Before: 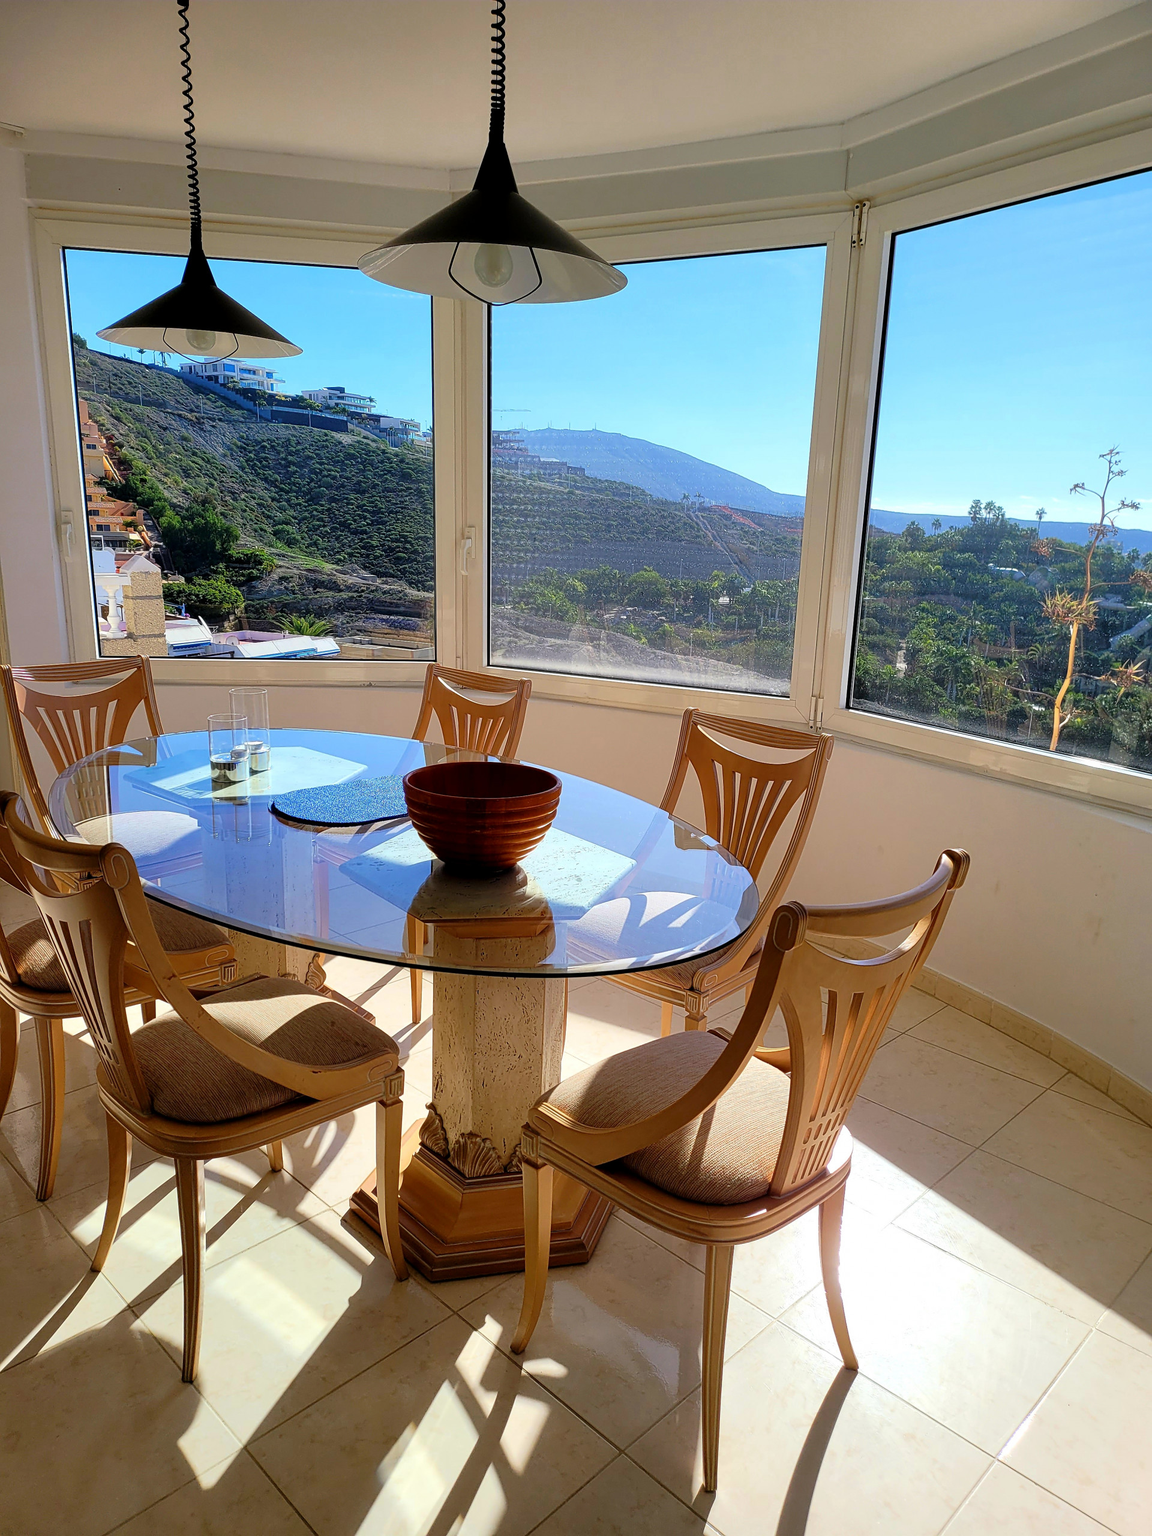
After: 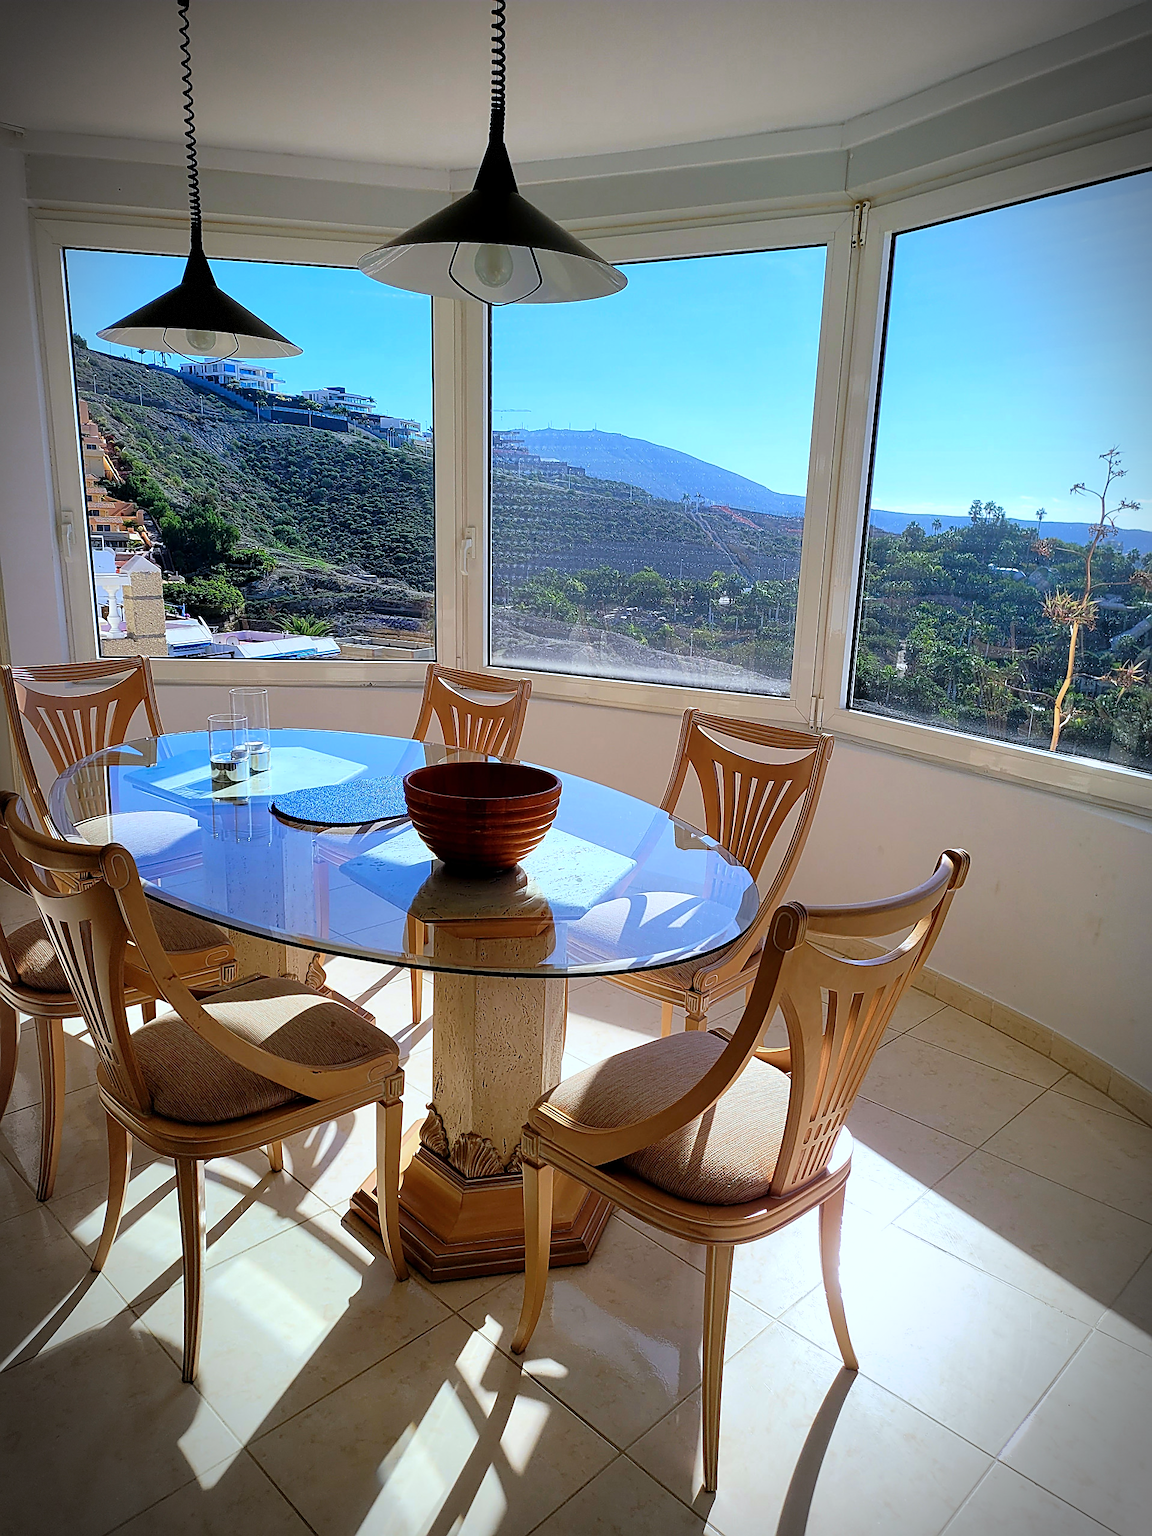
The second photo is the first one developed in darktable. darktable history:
color calibration: x 0.37, y 0.382, temperature 4320.01 K
vignetting: fall-off radius 59.64%, brightness -0.722, saturation -0.486, automatic ratio true, dithering 8-bit output
sharpen: on, module defaults
